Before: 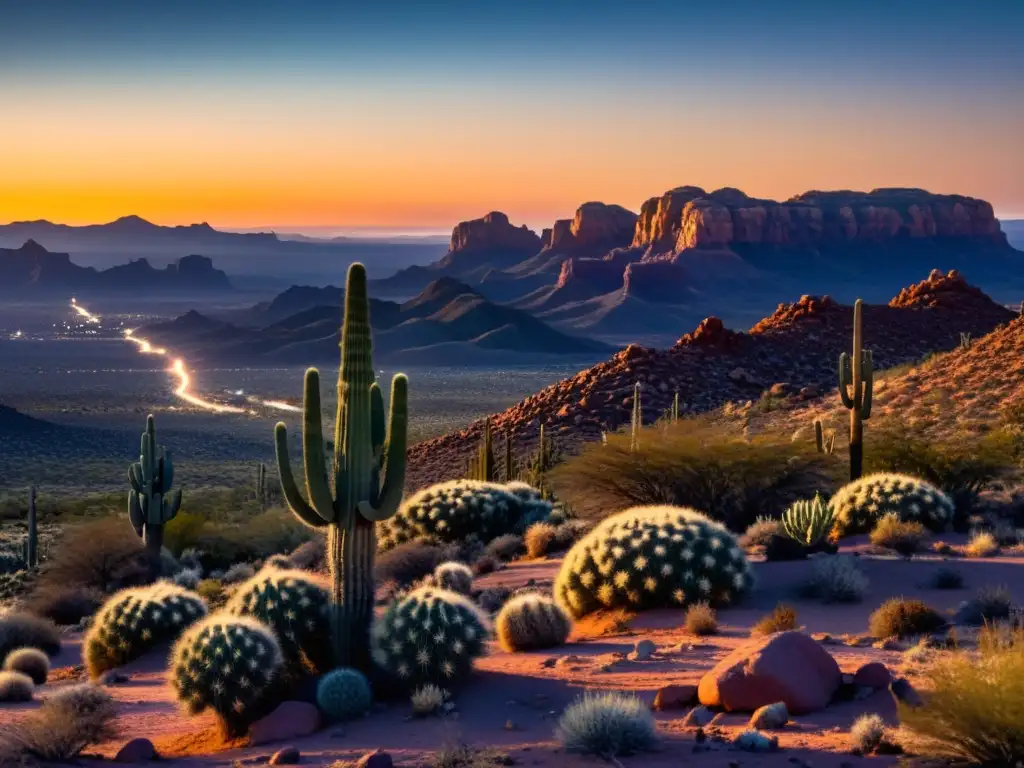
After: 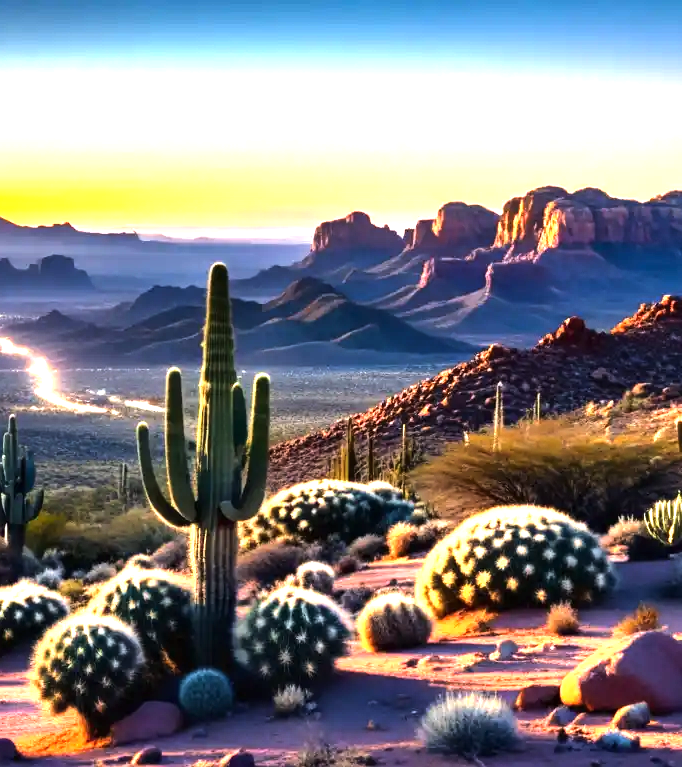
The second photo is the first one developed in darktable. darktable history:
crop and rotate: left 13.537%, right 19.796%
exposure: black level correction 0, exposure 1.2 EV, compensate exposure bias true, compensate highlight preservation false
tone equalizer: -8 EV -0.75 EV, -7 EV -0.7 EV, -6 EV -0.6 EV, -5 EV -0.4 EV, -3 EV 0.4 EV, -2 EV 0.6 EV, -1 EV 0.7 EV, +0 EV 0.75 EV, edges refinement/feathering 500, mask exposure compensation -1.57 EV, preserve details no
shadows and highlights: shadows 37.27, highlights -28.18, soften with gaussian
